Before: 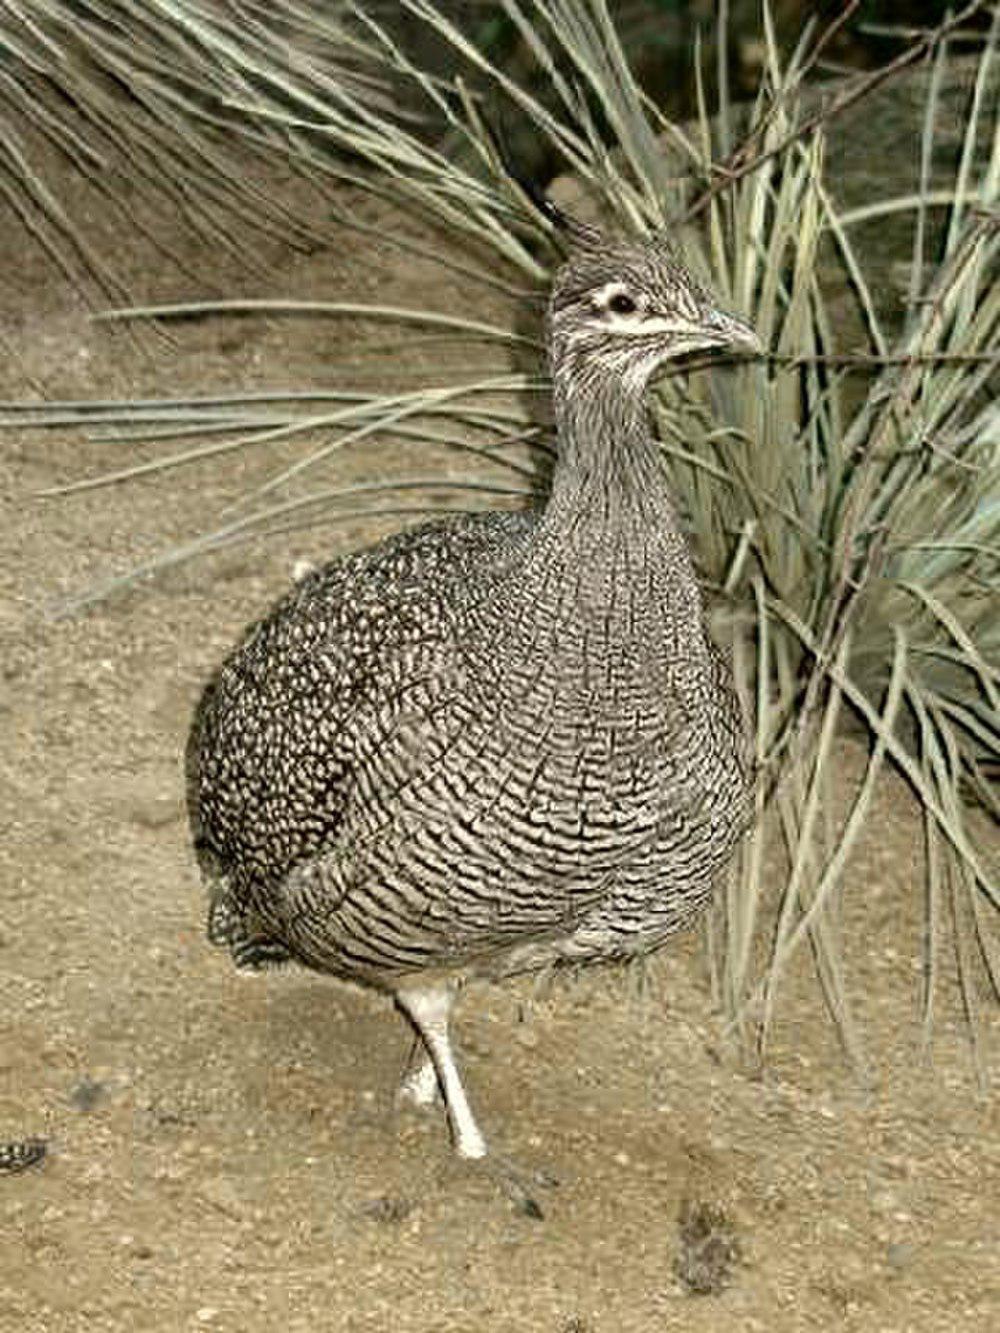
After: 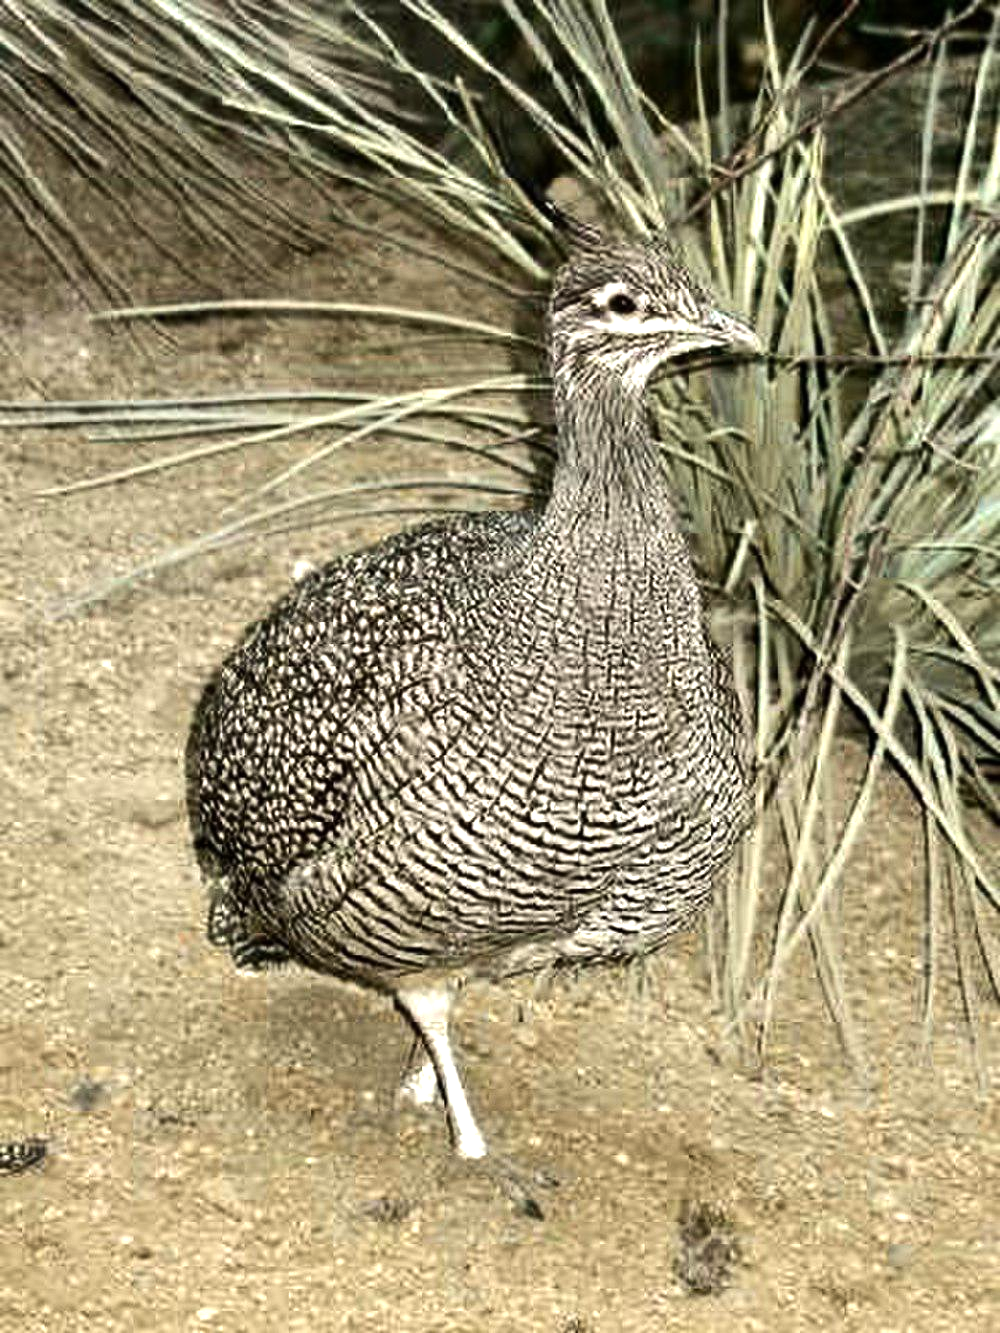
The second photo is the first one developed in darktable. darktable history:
tone equalizer: -8 EV -0.75 EV, -7 EV -0.7 EV, -6 EV -0.6 EV, -5 EV -0.4 EV, -3 EV 0.4 EV, -2 EV 0.6 EV, -1 EV 0.7 EV, +0 EV 0.75 EV, edges refinement/feathering 500, mask exposure compensation -1.57 EV, preserve details no
rotate and perspective: crop left 0, crop top 0
